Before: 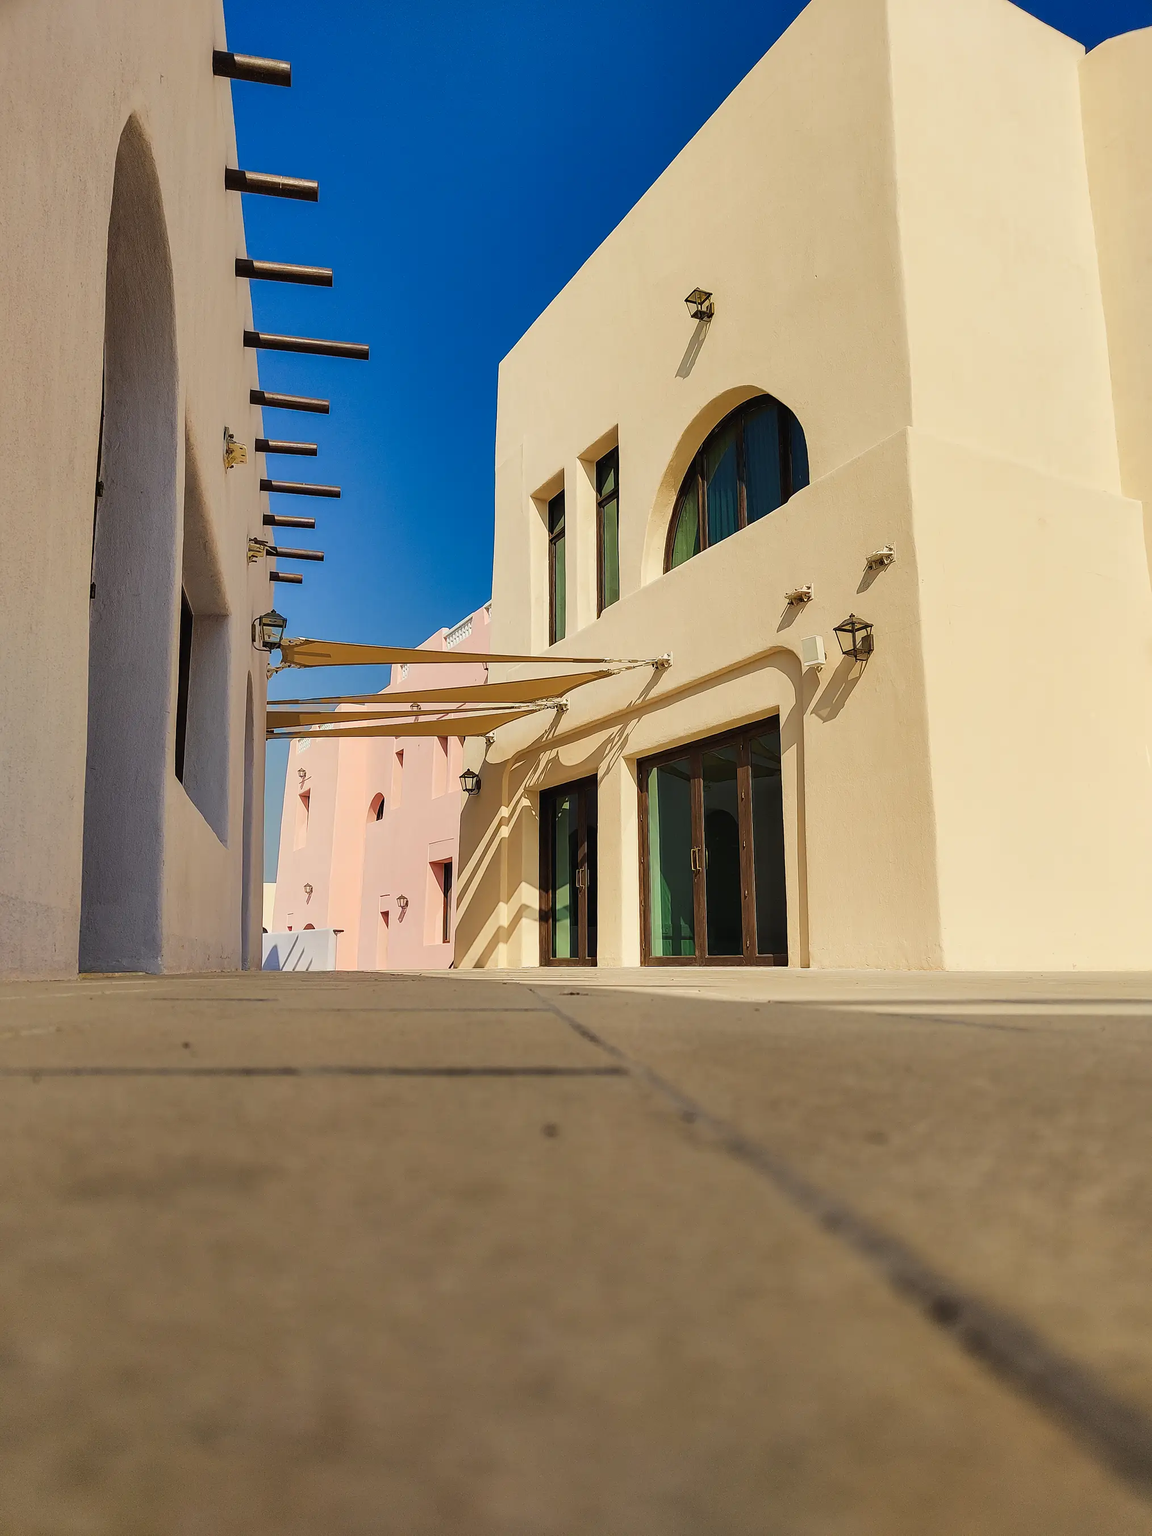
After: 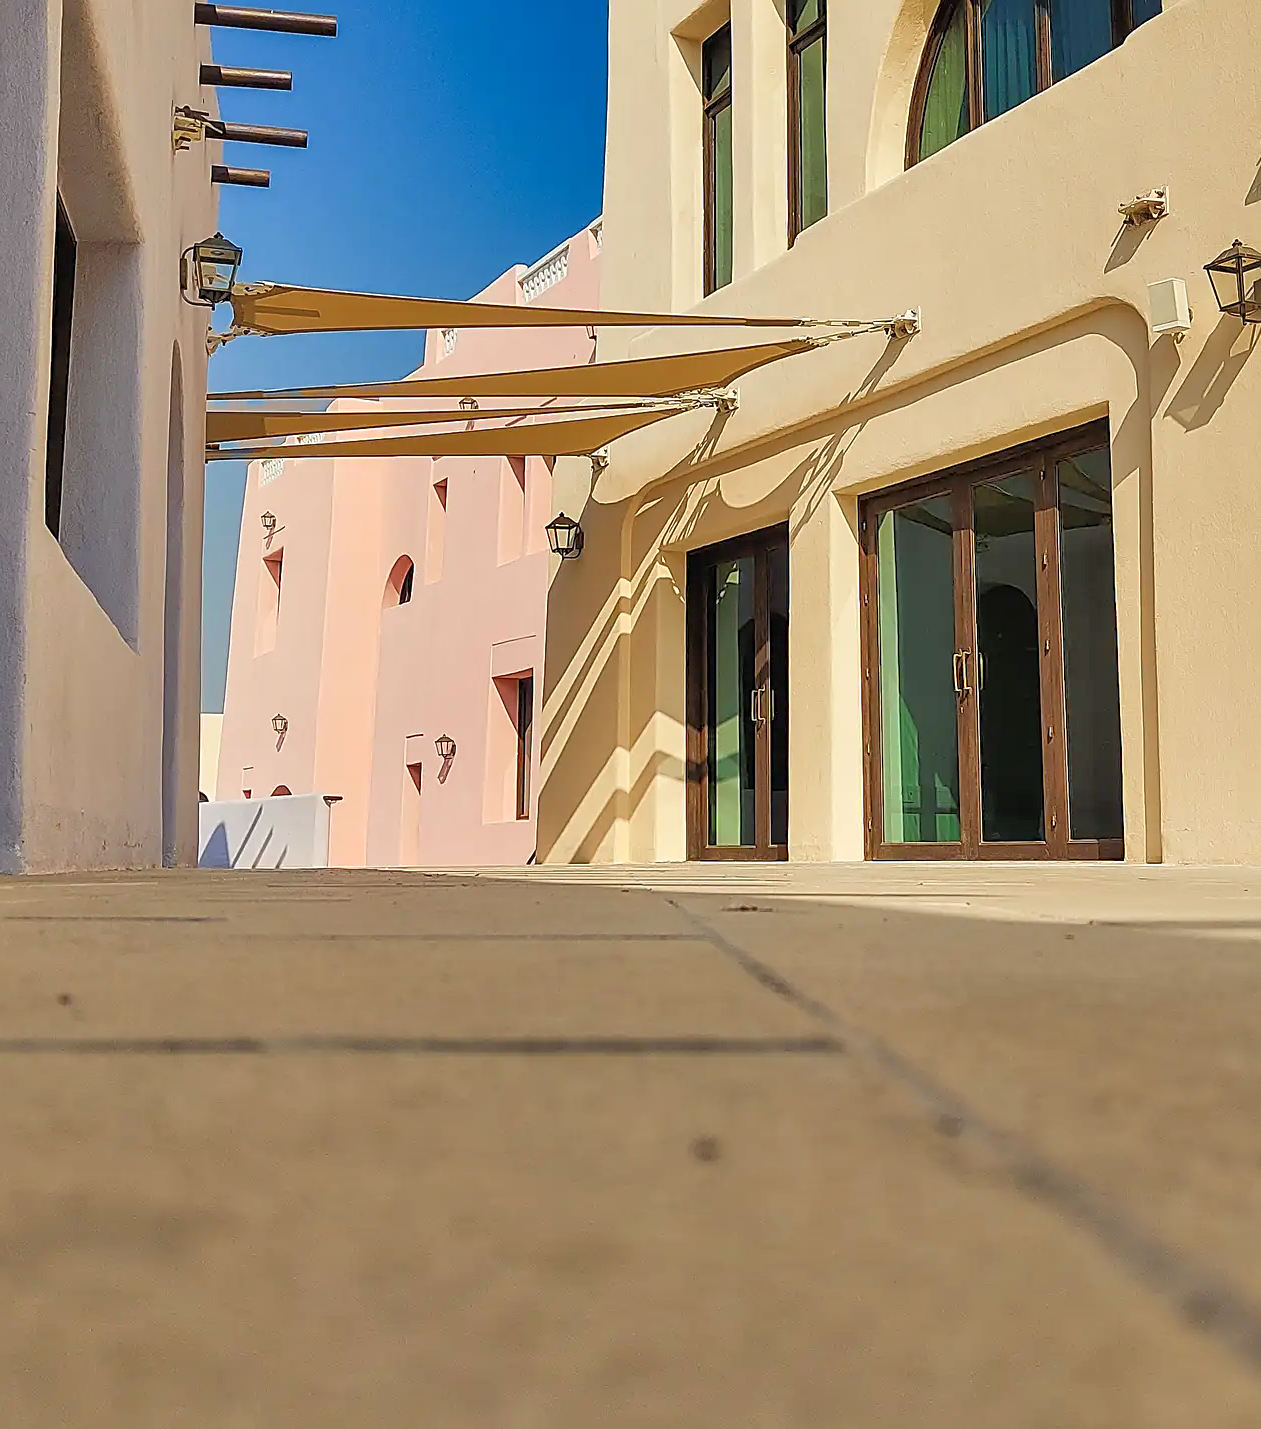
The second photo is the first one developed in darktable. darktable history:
crop: left 13.01%, top 31.078%, right 24.804%, bottom 16.033%
tone equalizer: -7 EV 0.146 EV, -6 EV 0.592 EV, -5 EV 1.15 EV, -4 EV 1.36 EV, -3 EV 1.12 EV, -2 EV 0.6 EV, -1 EV 0.166 EV
sharpen: on, module defaults
